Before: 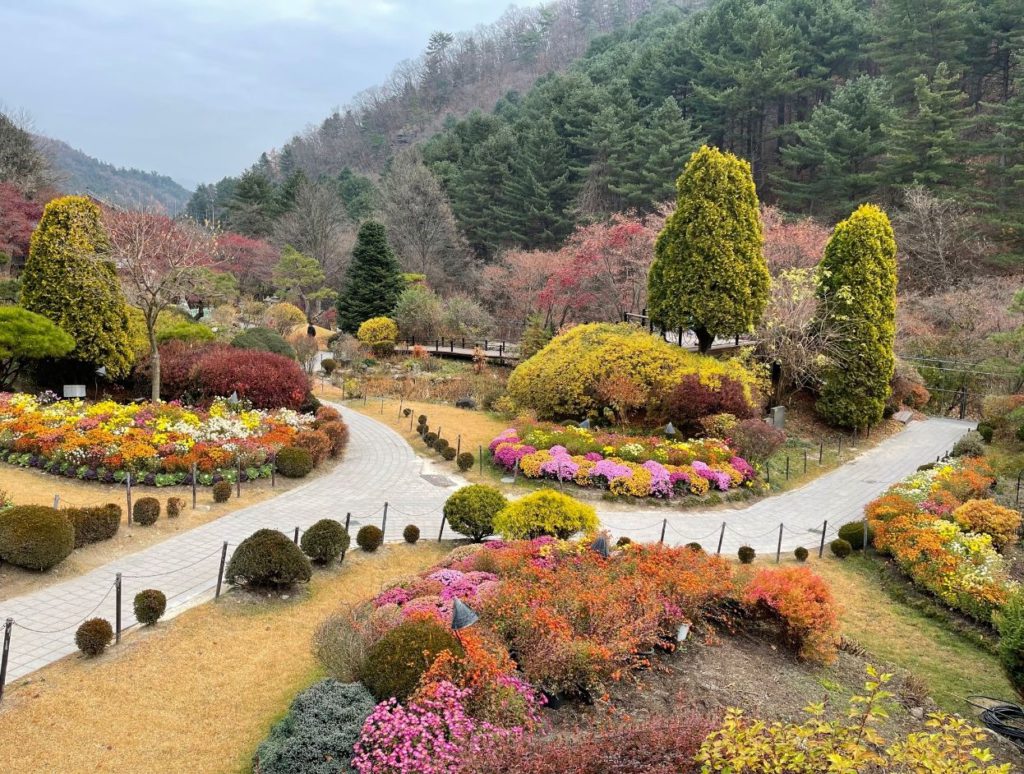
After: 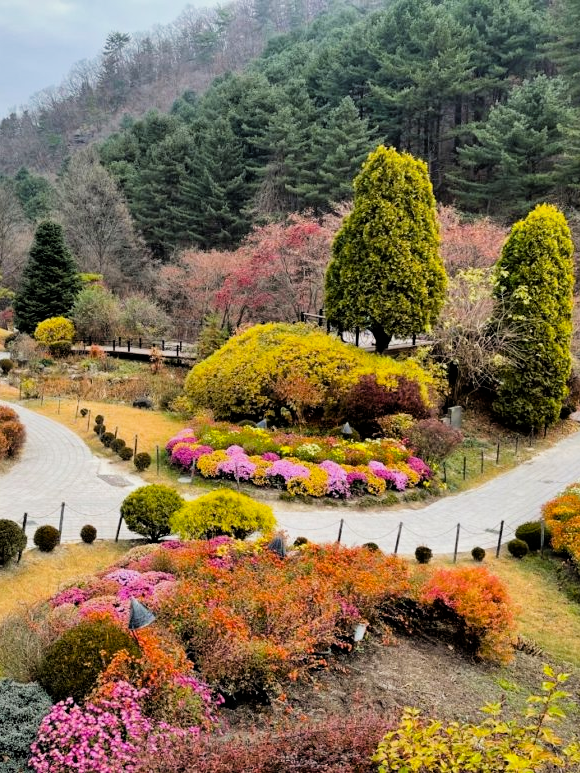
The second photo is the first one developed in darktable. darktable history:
shadows and highlights: soften with gaussian
color balance rgb: power › hue 60.15°, perceptual saturation grading › global saturation 19.839%
crop: left 31.585%, top 0.013%, right 11.713%
filmic rgb: black relative exposure -5.07 EV, white relative exposure 3.18 EV, threshold 3.03 EV, hardness 3.46, contrast 1.193, highlights saturation mix -48.83%, enable highlight reconstruction true
